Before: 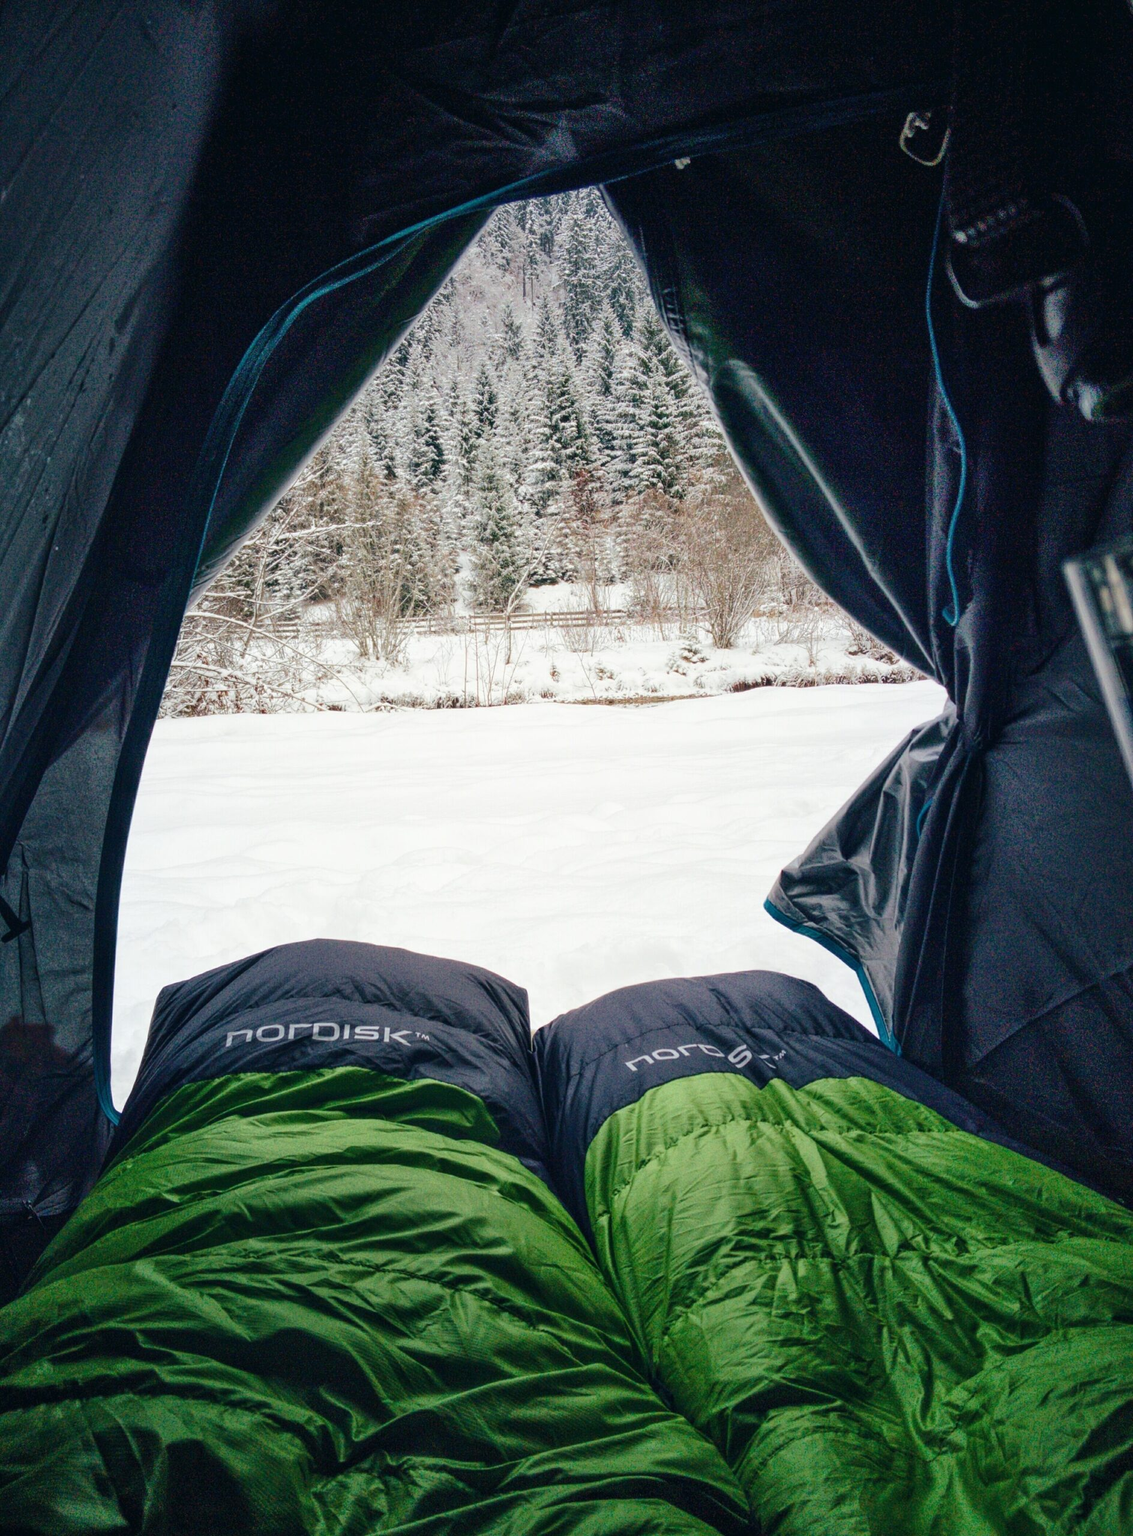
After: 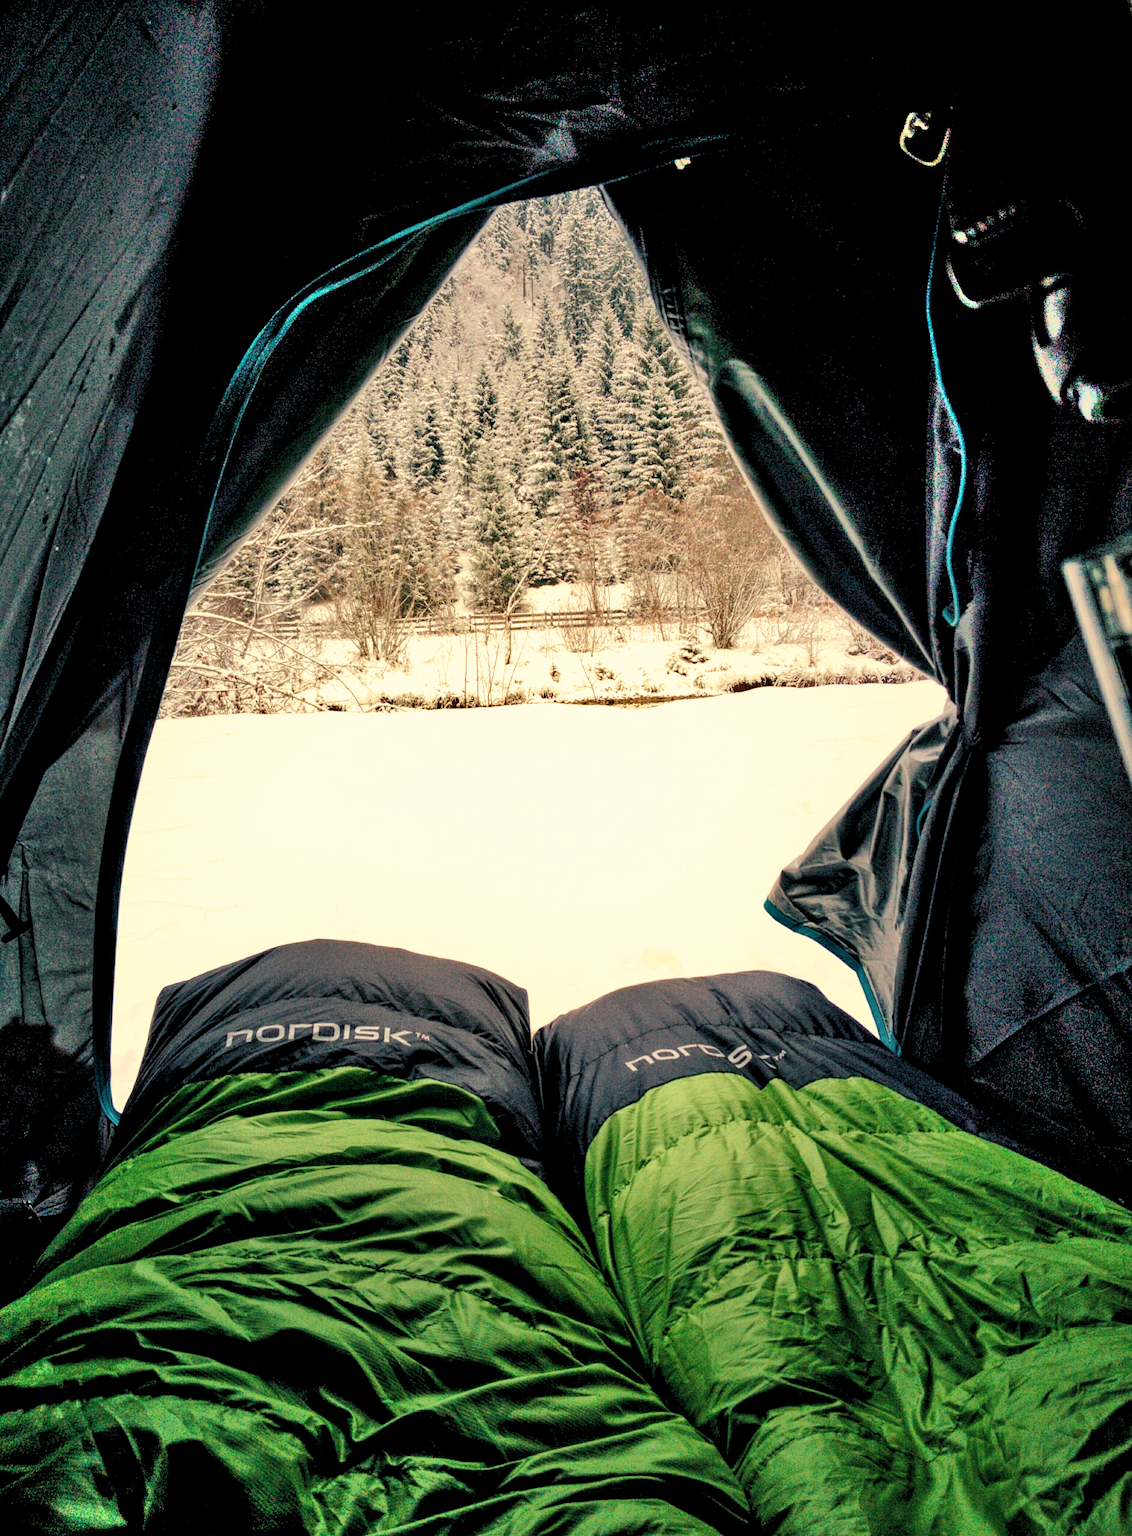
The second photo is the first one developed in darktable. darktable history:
rgb levels: levels [[0.013, 0.434, 0.89], [0, 0.5, 1], [0, 0.5, 1]]
shadows and highlights: low approximation 0.01, soften with gaussian
white balance: red 1.123, blue 0.83
